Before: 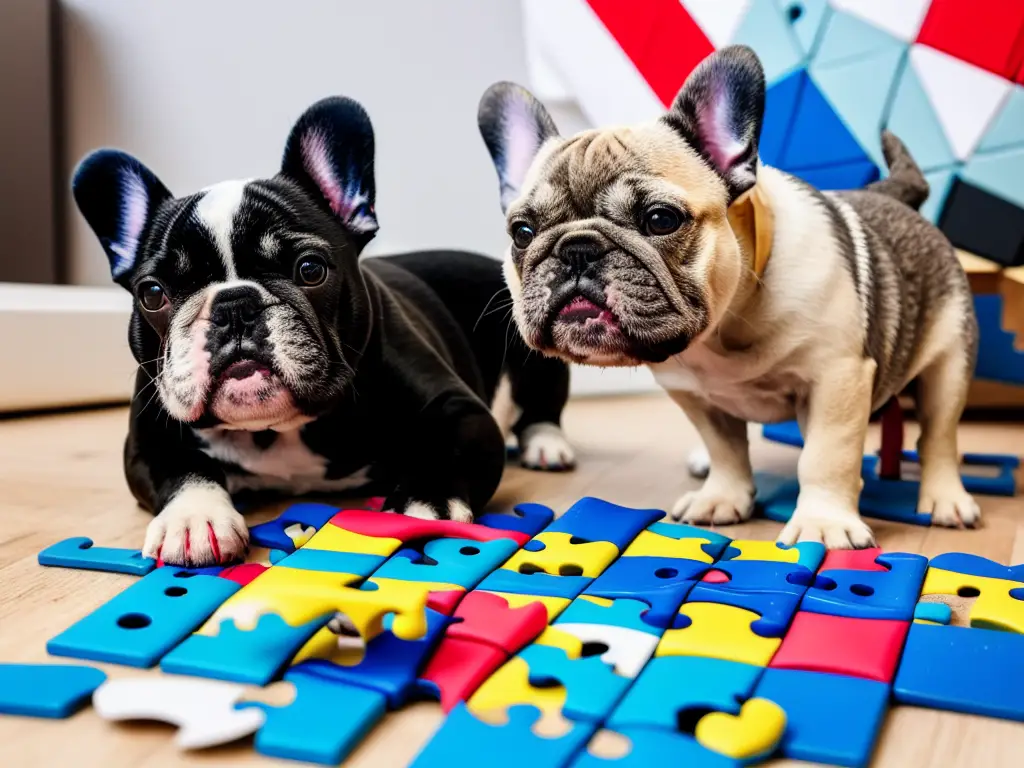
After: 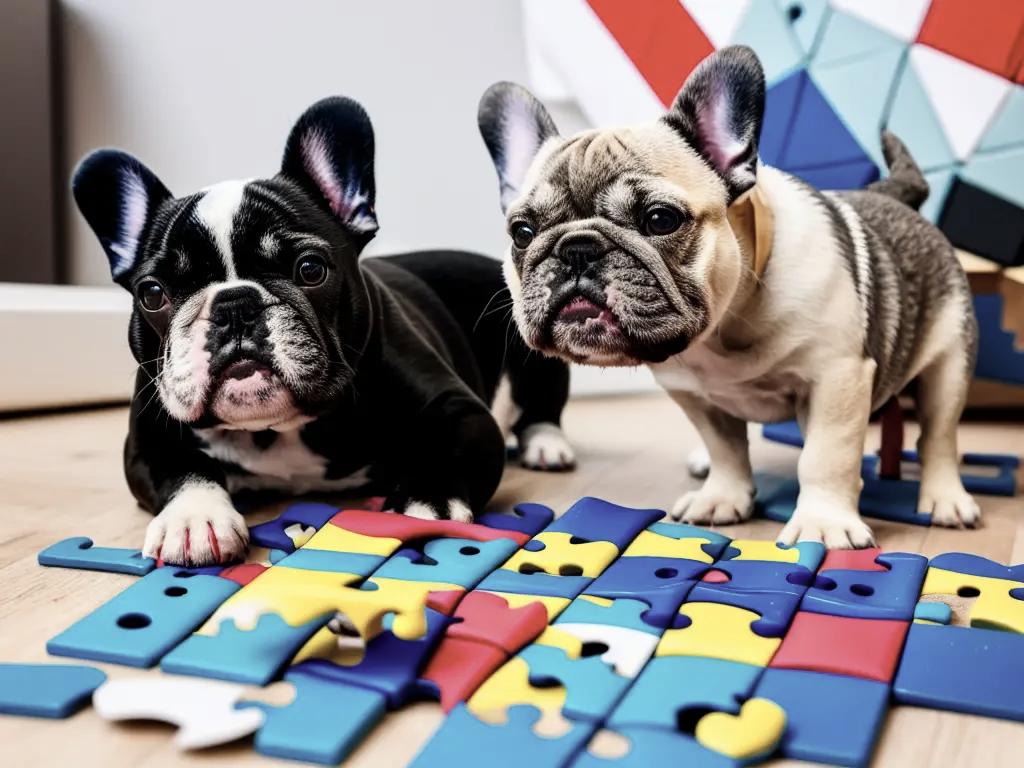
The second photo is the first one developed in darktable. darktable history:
contrast brightness saturation: contrast 0.1, saturation -0.36
rotate and perspective: automatic cropping original format, crop left 0, crop top 0
